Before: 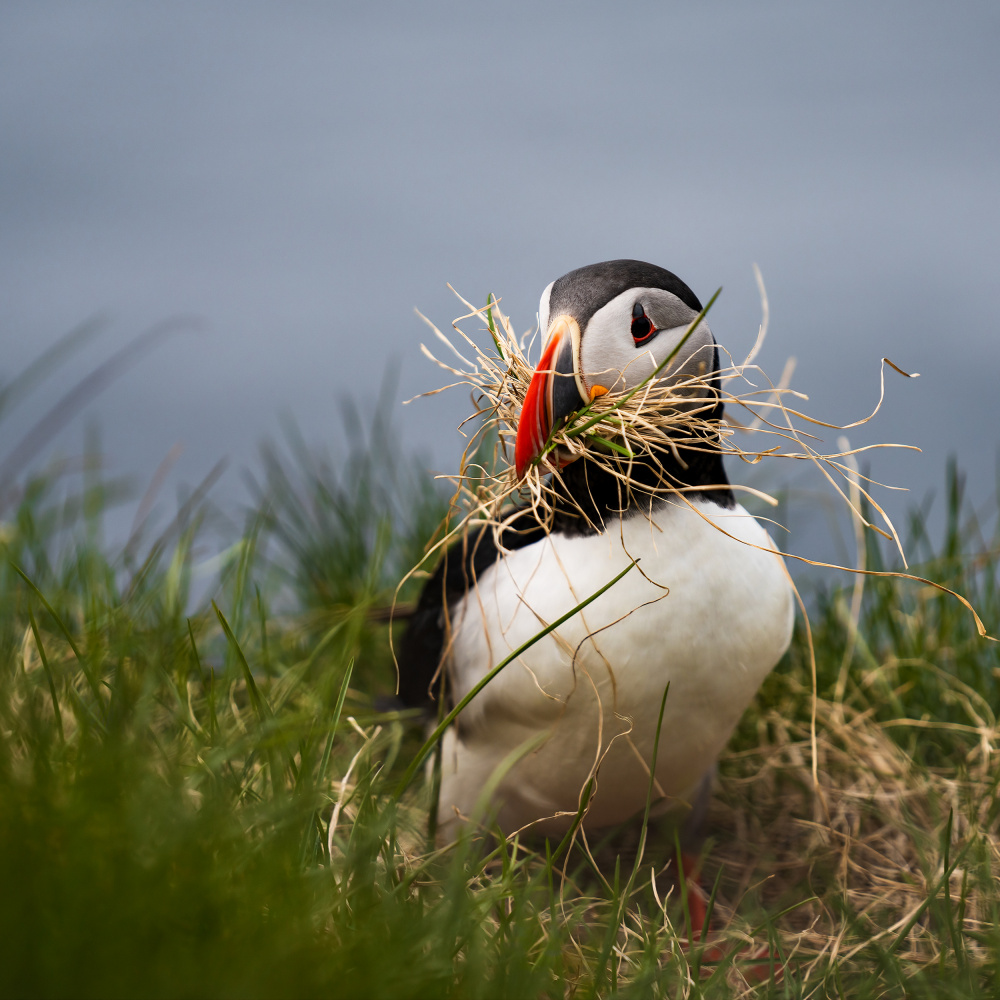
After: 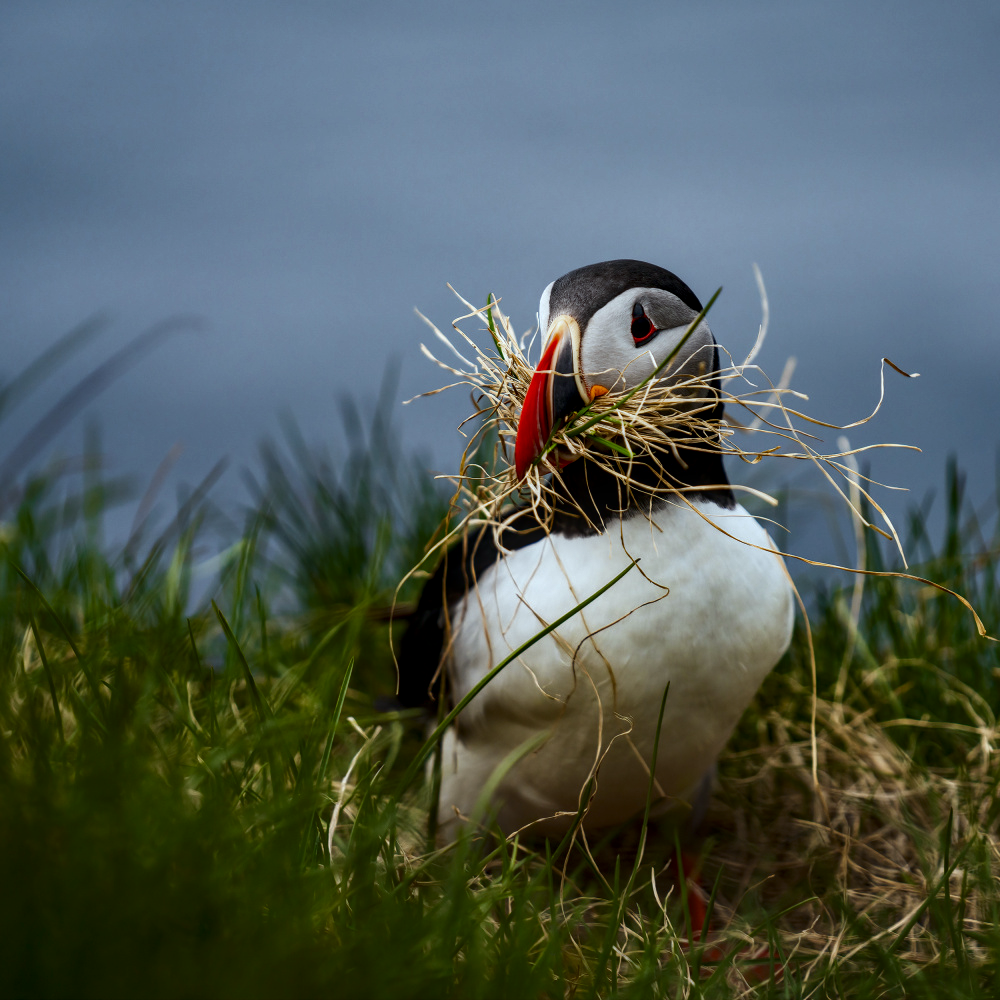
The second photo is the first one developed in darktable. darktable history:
local contrast: on, module defaults
white balance: red 0.925, blue 1.046
contrast brightness saturation: brightness -0.2, saturation 0.08
